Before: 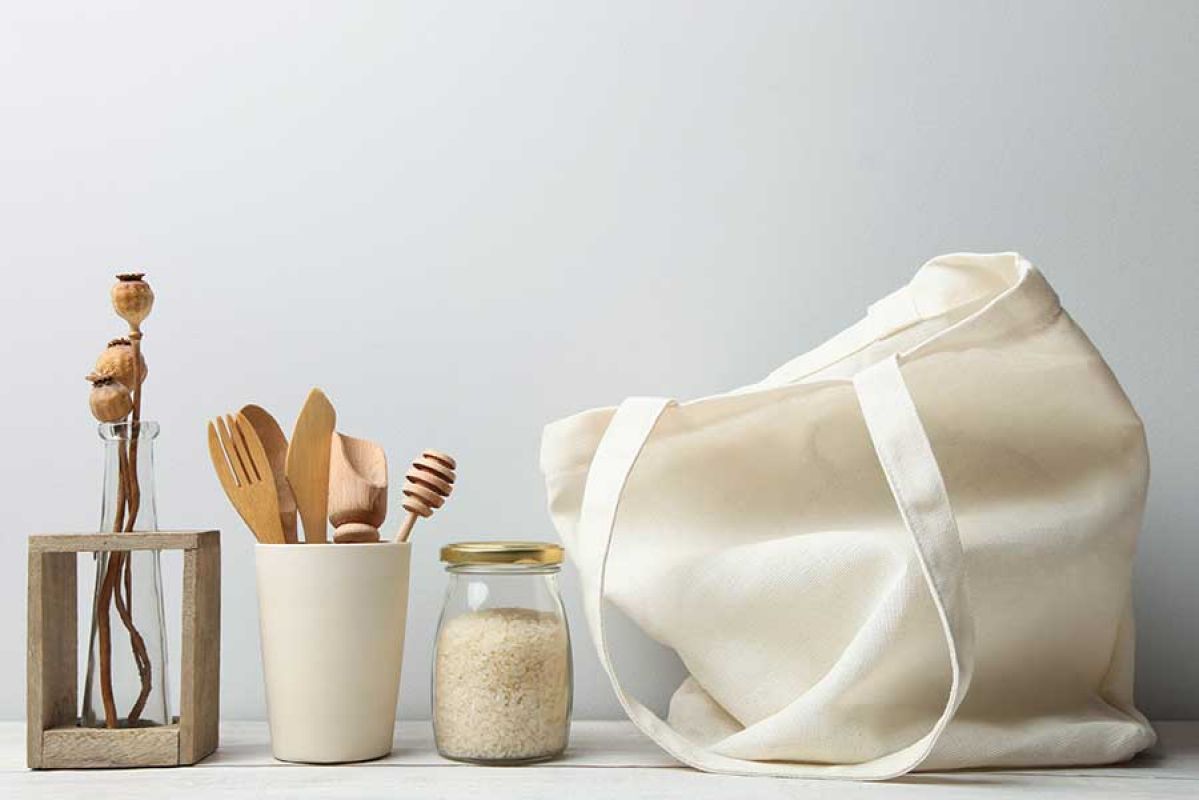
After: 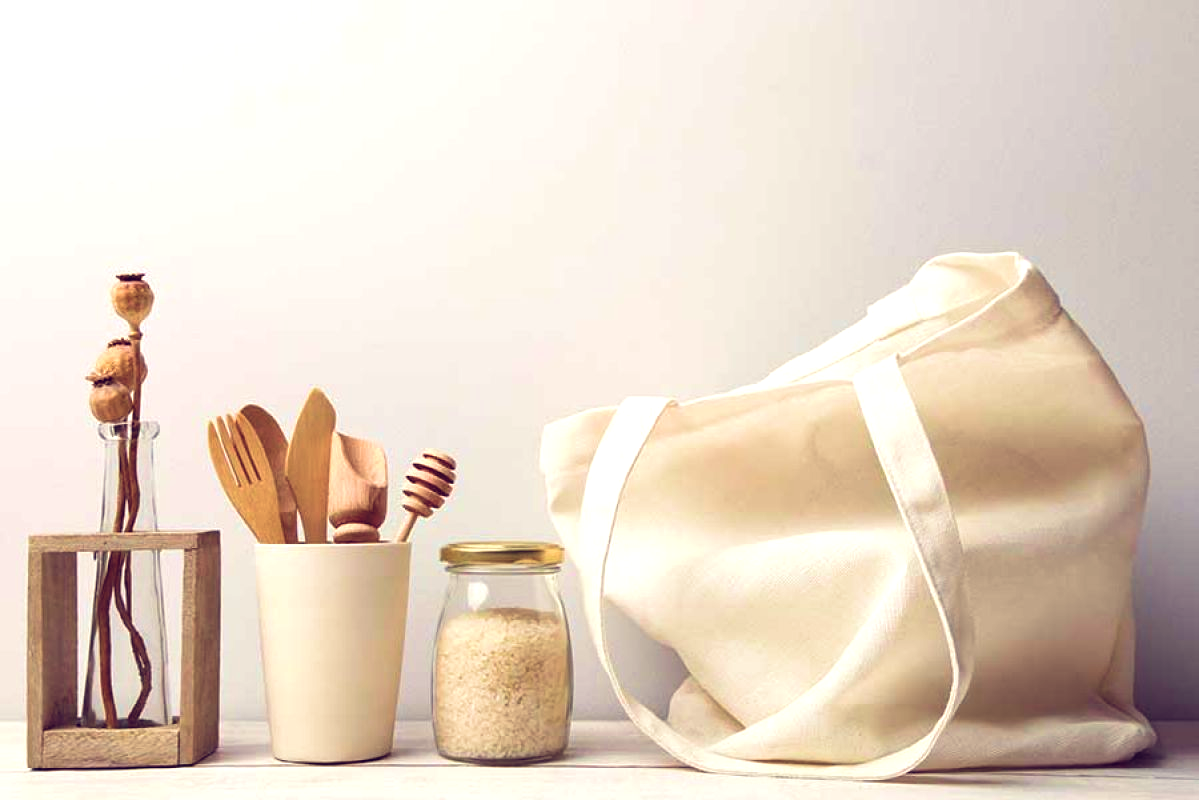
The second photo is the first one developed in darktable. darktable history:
velvia: strength 39.63%
color balance: lift [1.001, 0.997, 0.99, 1.01], gamma [1.007, 1, 0.975, 1.025], gain [1, 1.065, 1.052, 0.935], contrast 13.25%
